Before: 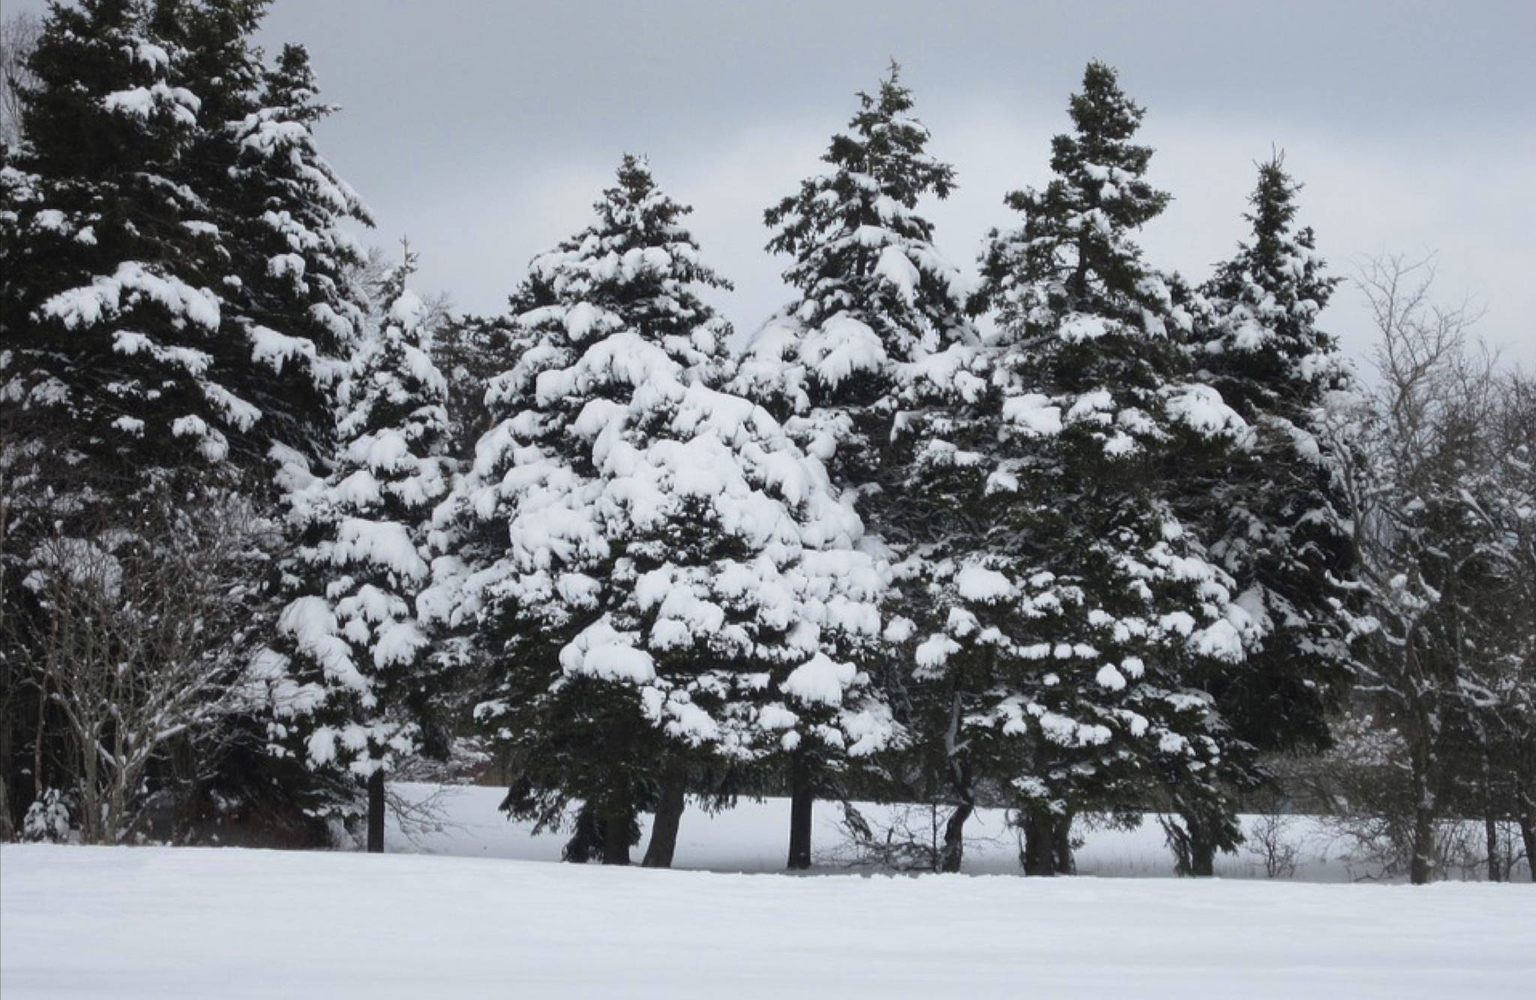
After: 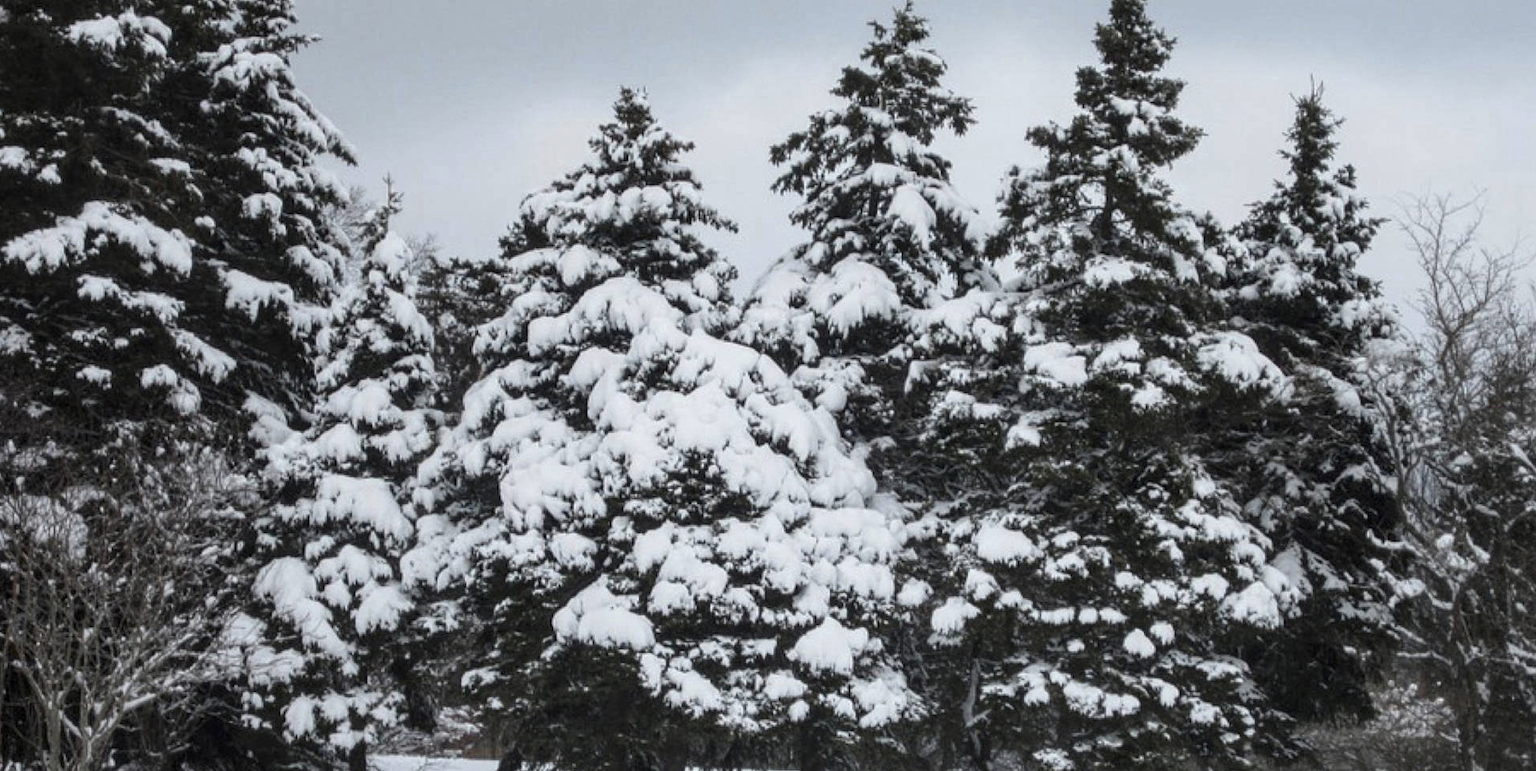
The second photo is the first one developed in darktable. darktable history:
crop: left 2.616%, top 7.243%, right 3.316%, bottom 20.202%
color zones: curves: ch0 [(0.018, 0.548) (0.197, 0.654) (0.425, 0.447) (0.605, 0.658) (0.732, 0.579)]; ch1 [(0.105, 0.531) (0.224, 0.531) (0.386, 0.39) (0.618, 0.456) (0.732, 0.456) (0.956, 0.421)]; ch2 [(0.039, 0.583) (0.215, 0.465) (0.399, 0.544) (0.465, 0.548) (0.614, 0.447) (0.724, 0.43) (0.882, 0.623) (0.956, 0.632)]
local contrast: detail 130%
